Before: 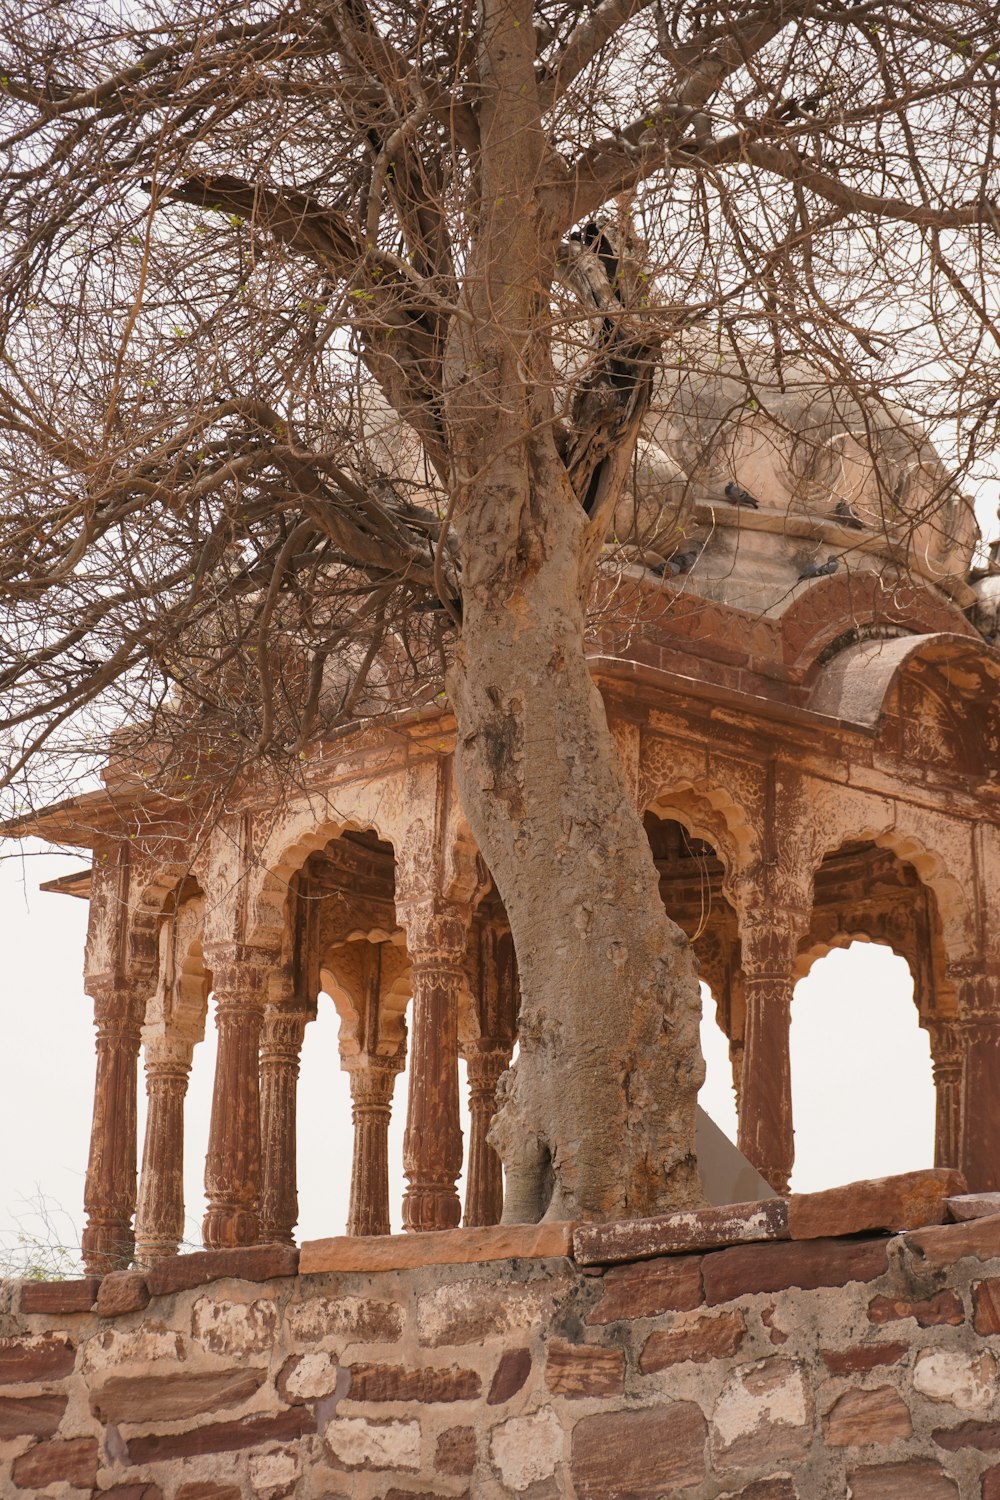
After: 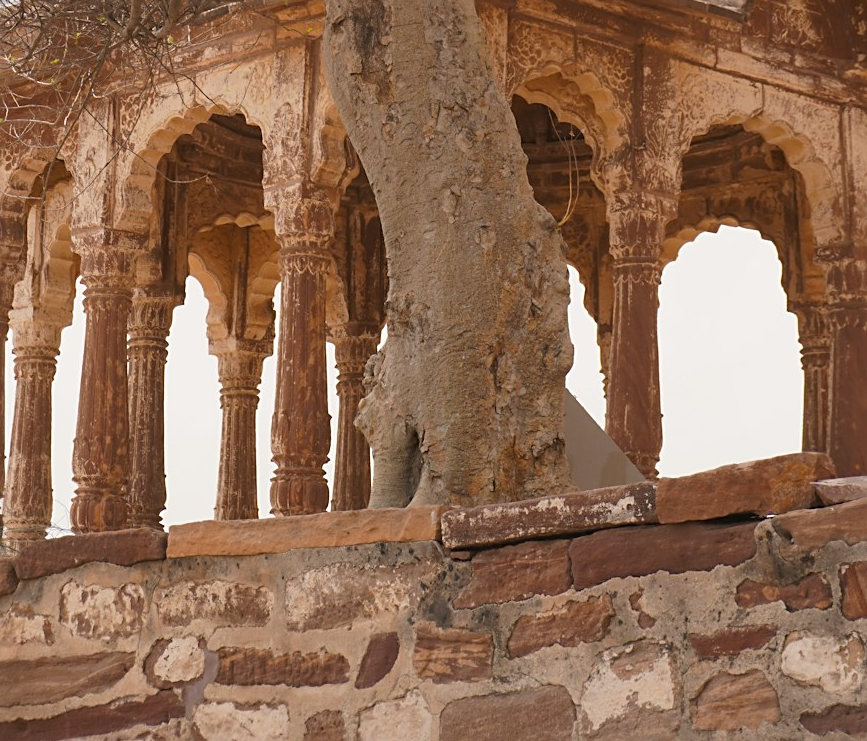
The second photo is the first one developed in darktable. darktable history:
base curve: preserve colors none
crop and rotate: left 13.283%, top 47.791%, bottom 2.79%
local contrast: mode bilateral grid, contrast 100, coarseness 100, detail 90%, midtone range 0.2
color zones: curves: ch1 [(0.29, 0.492) (0.373, 0.185) (0.509, 0.481)]; ch2 [(0.25, 0.462) (0.749, 0.457)], mix -136.39%
contrast equalizer: octaves 7, y [[0.5 ×4, 0.467, 0.376], [0.5 ×6], [0.5 ×6], [0 ×6], [0 ×6]]
sharpen: on, module defaults
